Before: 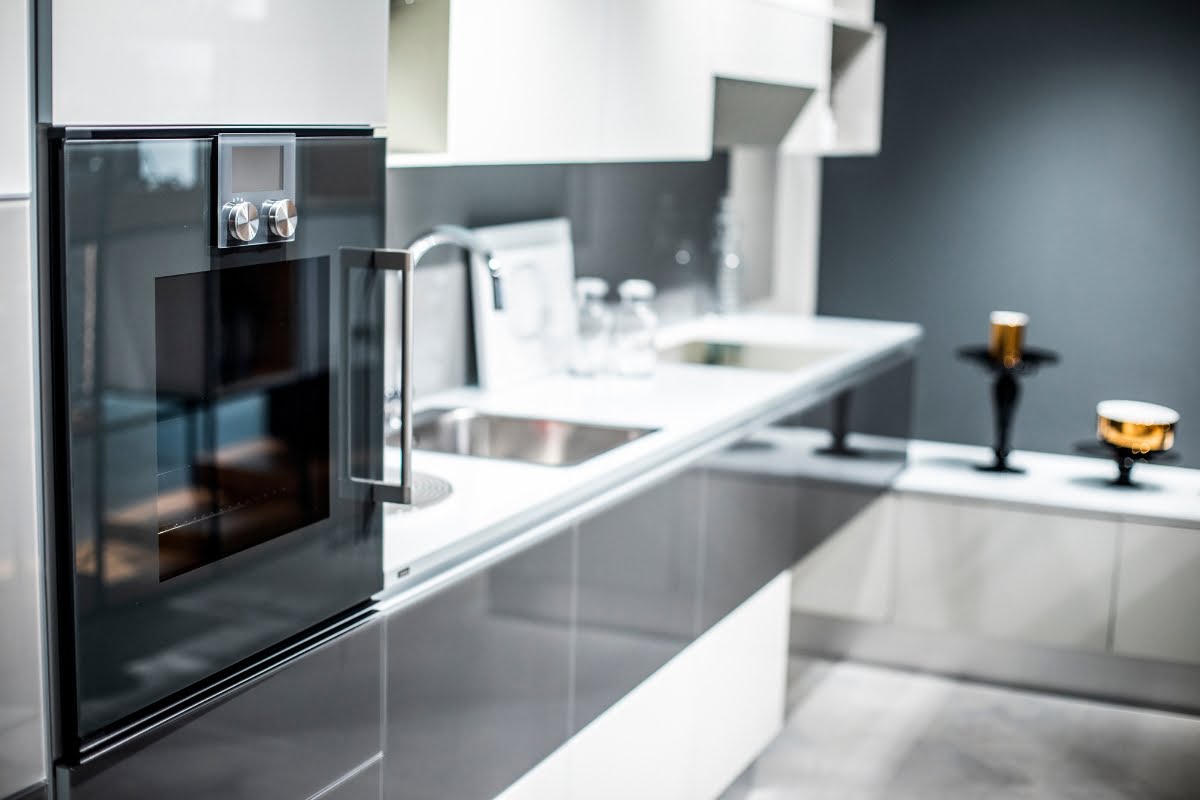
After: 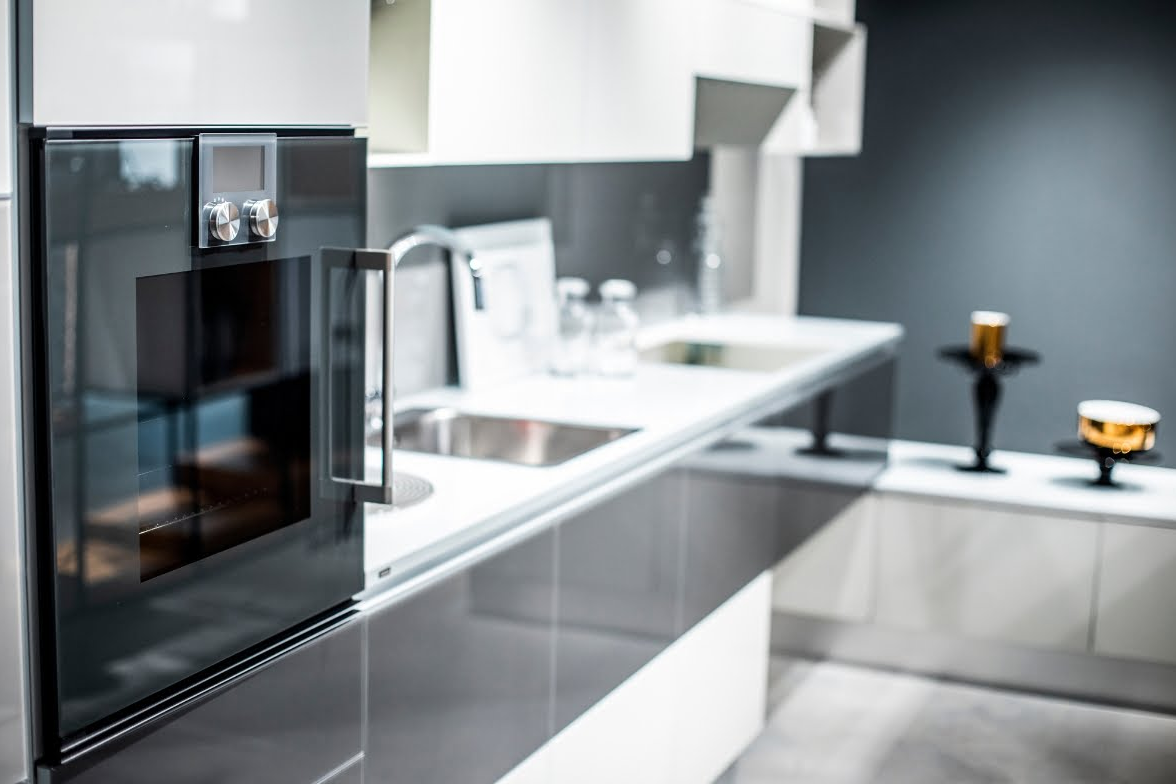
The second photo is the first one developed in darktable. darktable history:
crop: left 1.651%, right 0.284%, bottom 1.885%
